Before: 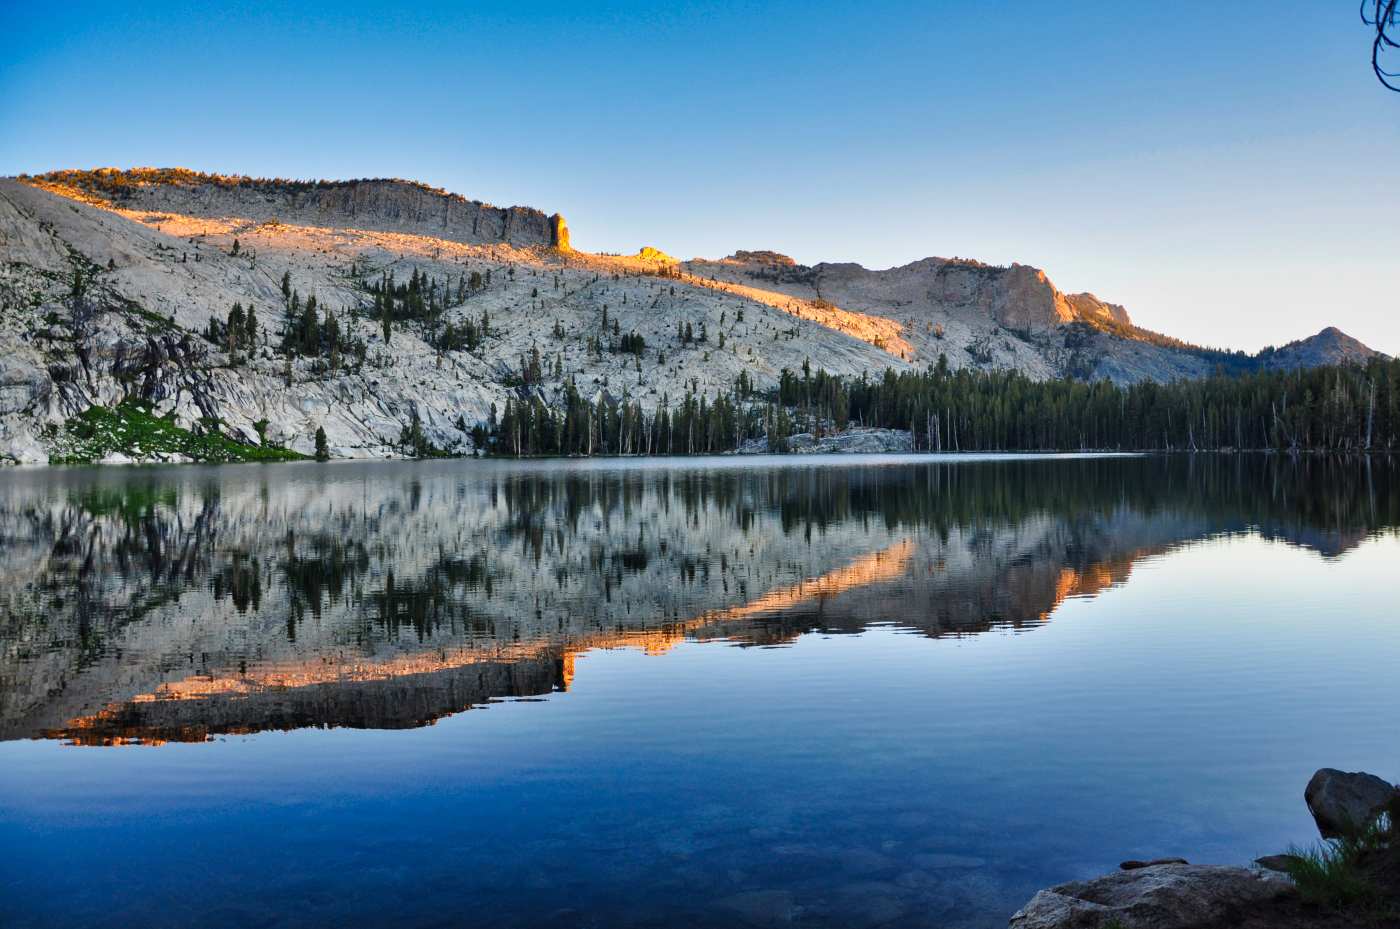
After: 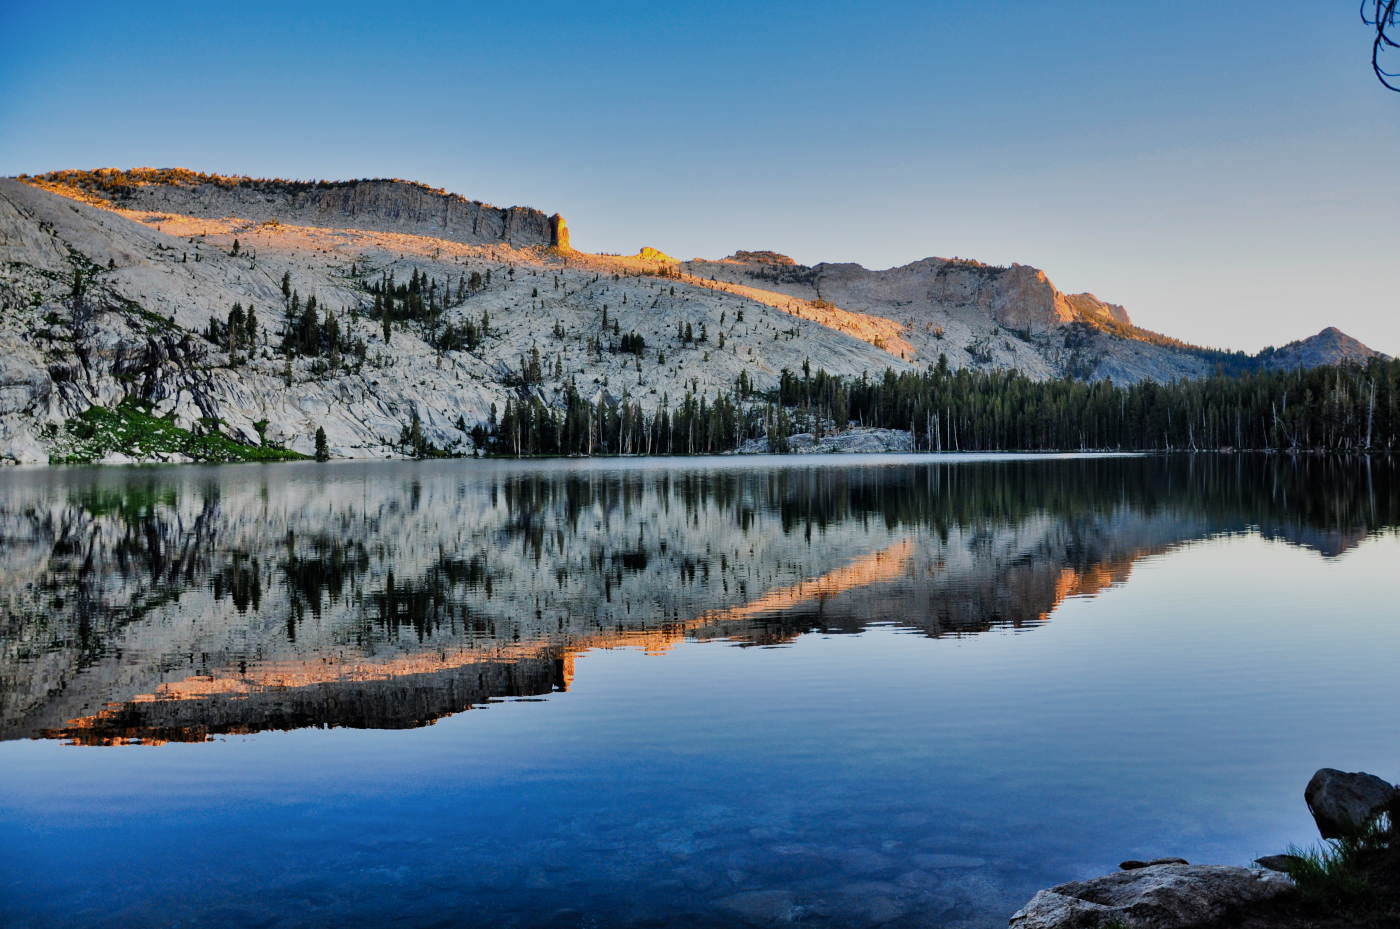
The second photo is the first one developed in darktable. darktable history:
shadows and highlights: soften with gaussian
filmic rgb: black relative exposure -7.65 EV, white relative exposure 4.56 EV, hardness 3.61
